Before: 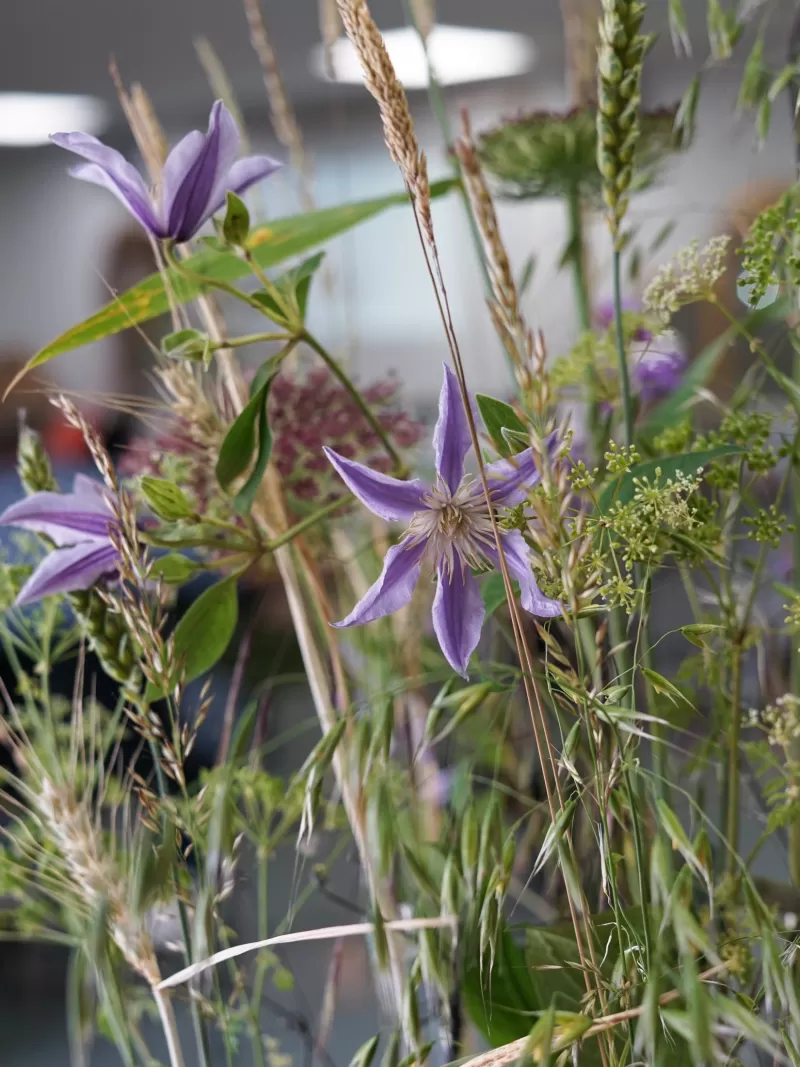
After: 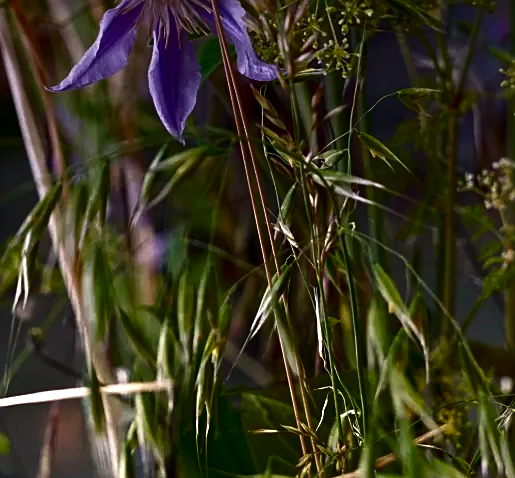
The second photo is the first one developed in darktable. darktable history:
crop and rotate: left 35.509%, top 50.238%, bottom 4.934%
exposure: exposure 0.556 EV, compensate highlight preservation false
graduated density: hue 238.83°, saturation 50%
sharpen: on, module defaults
white balance: red 1.045, blue 0.932
contrast brightness saturation: contrast 0.09, brightness -0.59, saturation 0.17
